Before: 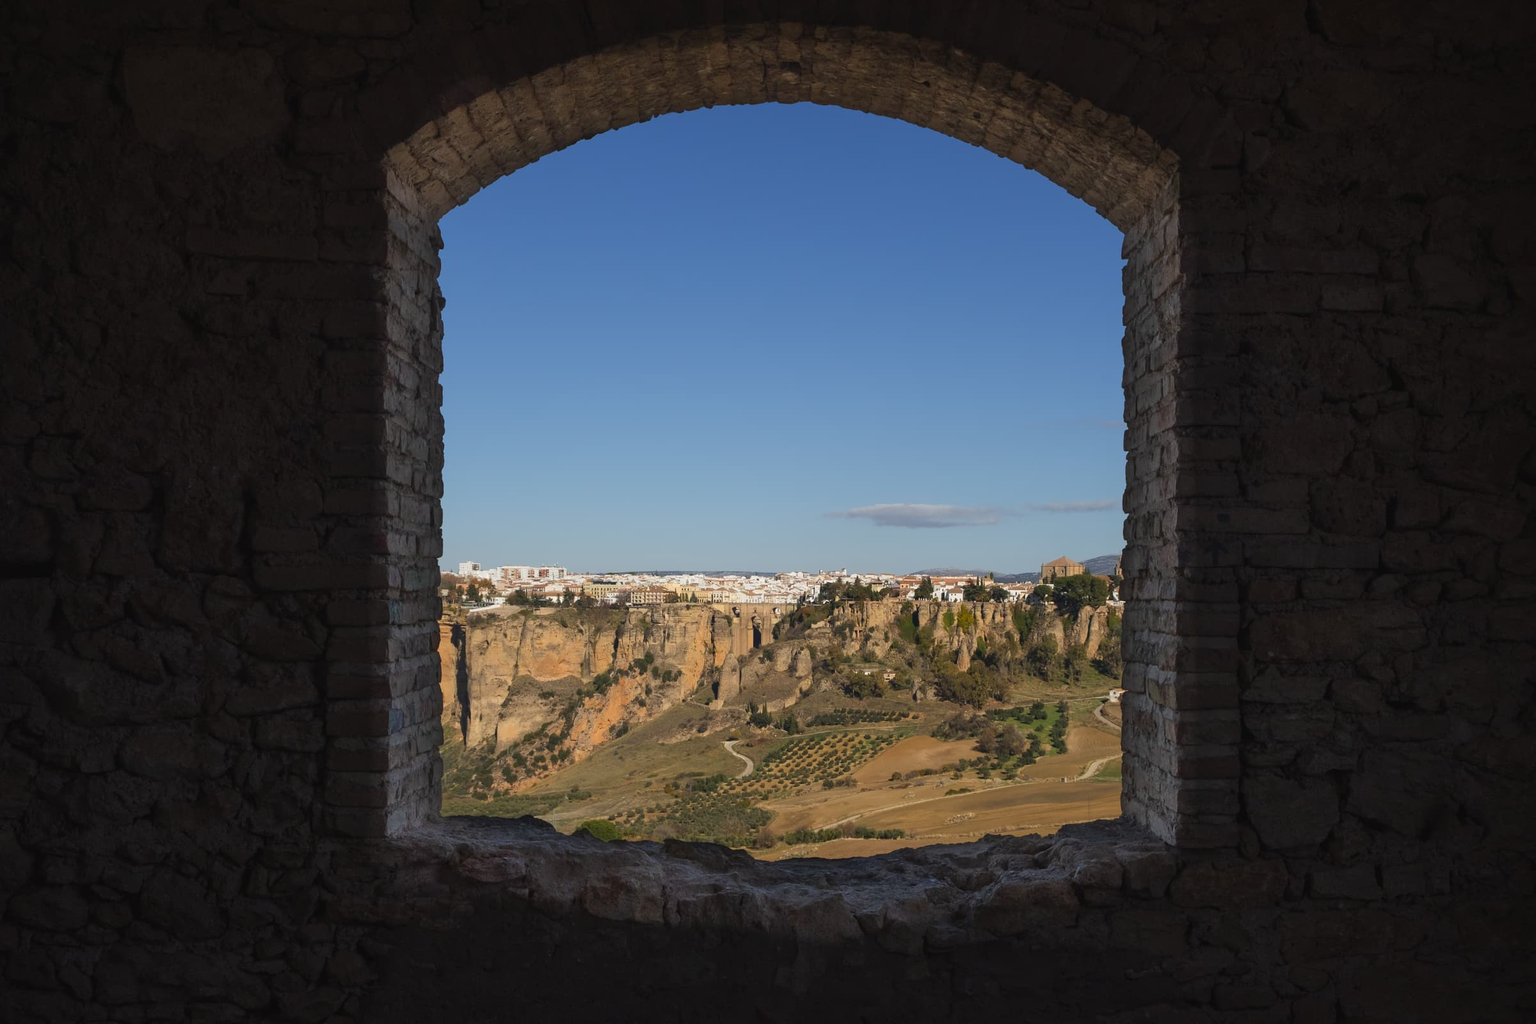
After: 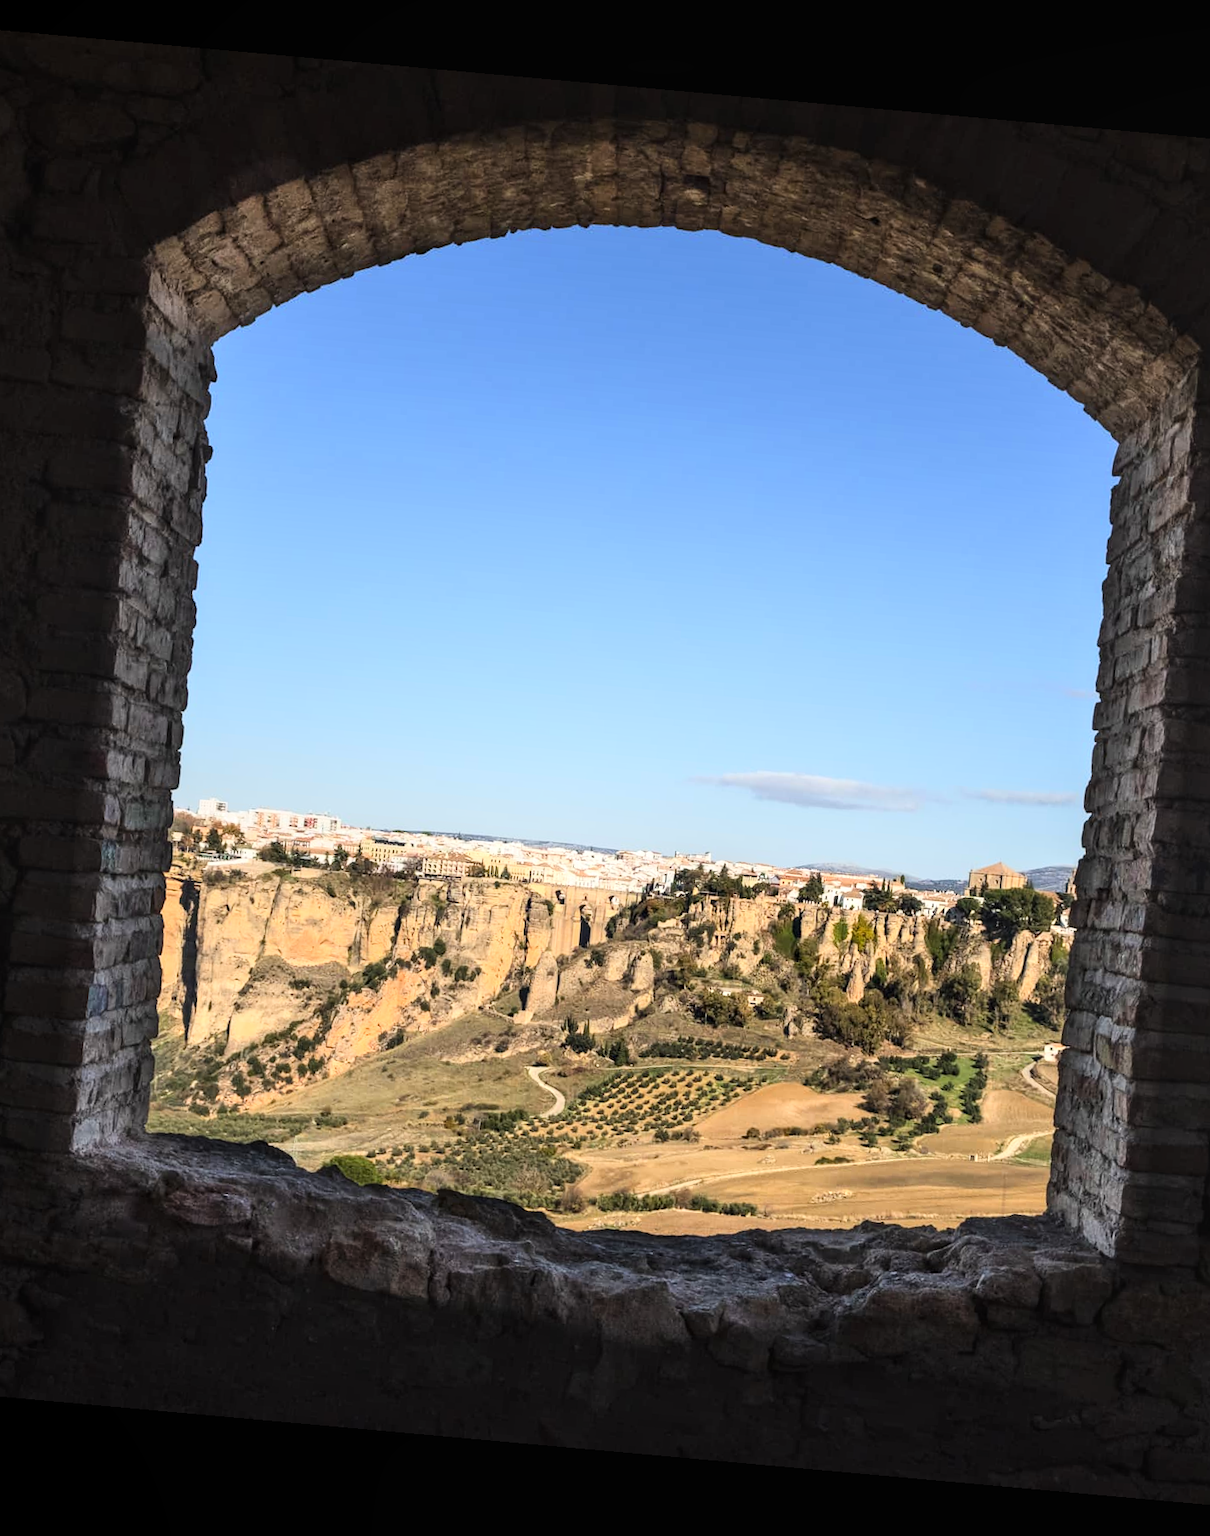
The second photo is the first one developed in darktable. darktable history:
white balance: emerald 1
contrast brightness saturation: contrast 0.24, brightness 0.09
crop: left 21.496%, right 22.254%
exposure: black level correction 0.001, exposure 0.5 EV, compensate exposure bias true, compensate highlight preservation false
tone curve: curves: ch0 [(0, 0) (0.004, 0.001) (0.133, 0.112) (0.325, 0.362) (0.832, 0.893) (1, 1)], color space Lab, linked channels, preserve colors none
local contrast: on, module defaults
rotate and perspective: rotation 5.12°, automatic cropping off
